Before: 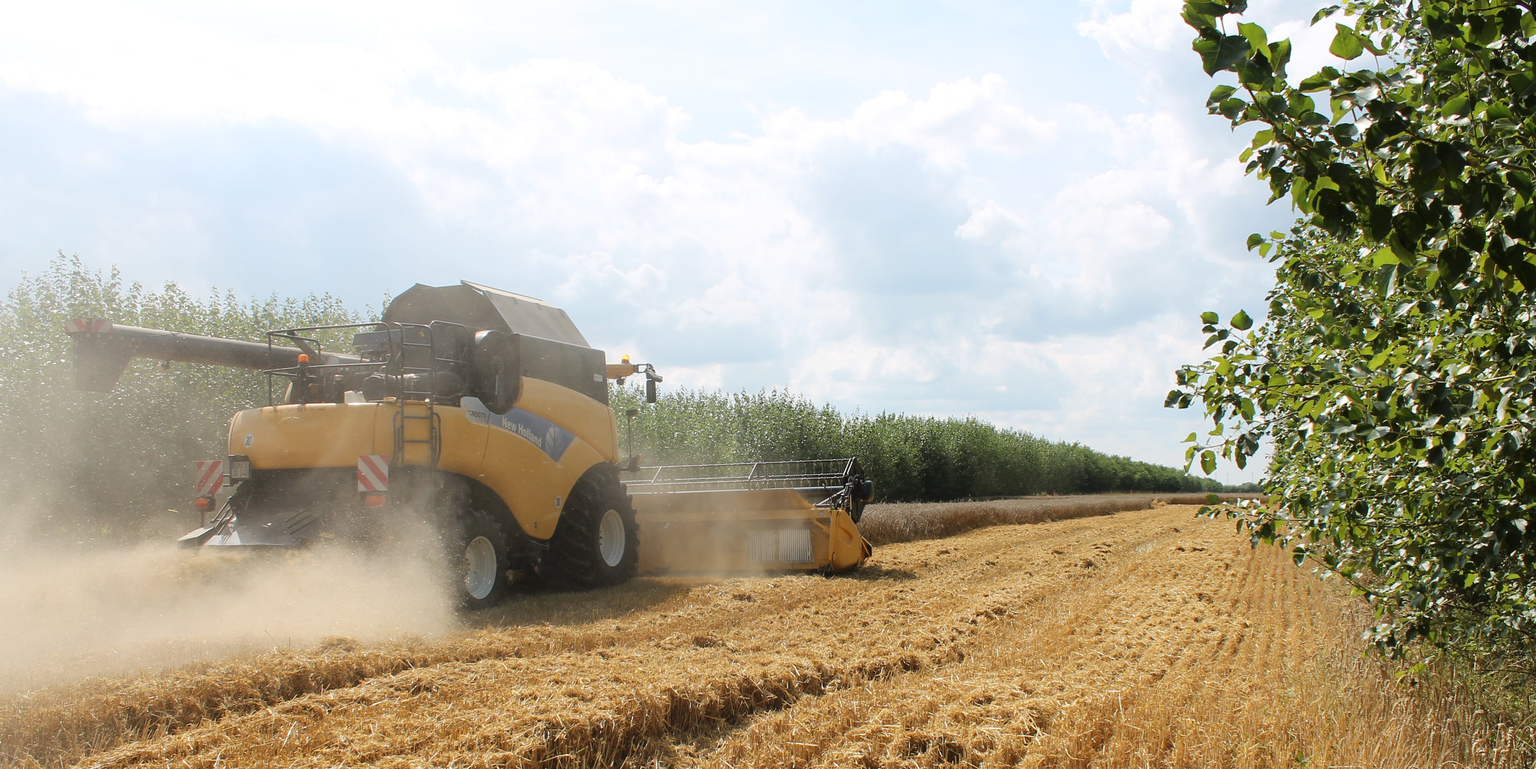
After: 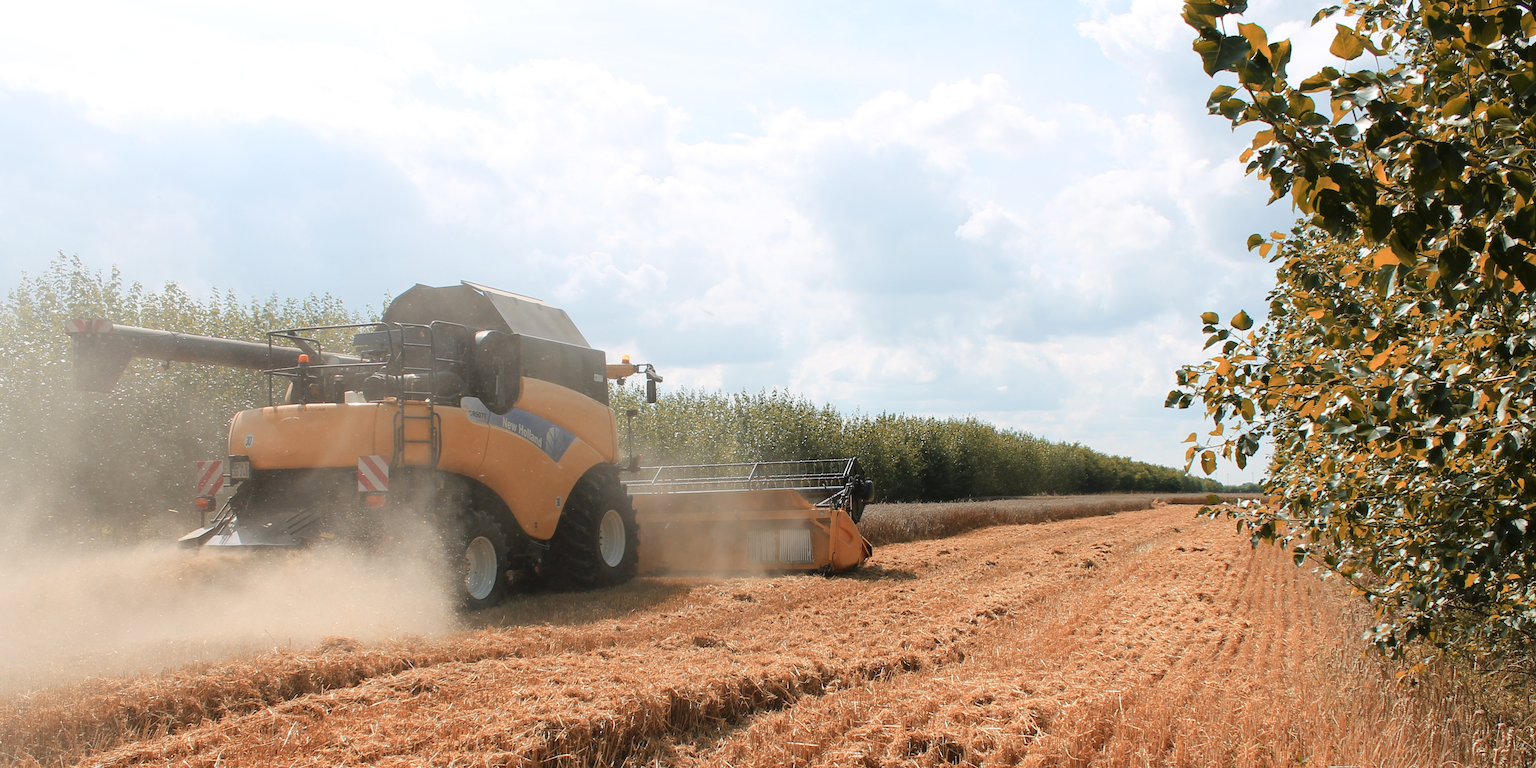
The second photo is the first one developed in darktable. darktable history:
color zones: curves: ch2 [(0, 0.5) (0.084, 0.497) (0.323, 0.335) (0.4, 0.497) (1, 0.5)]
tone equalizer: on, module defaults
